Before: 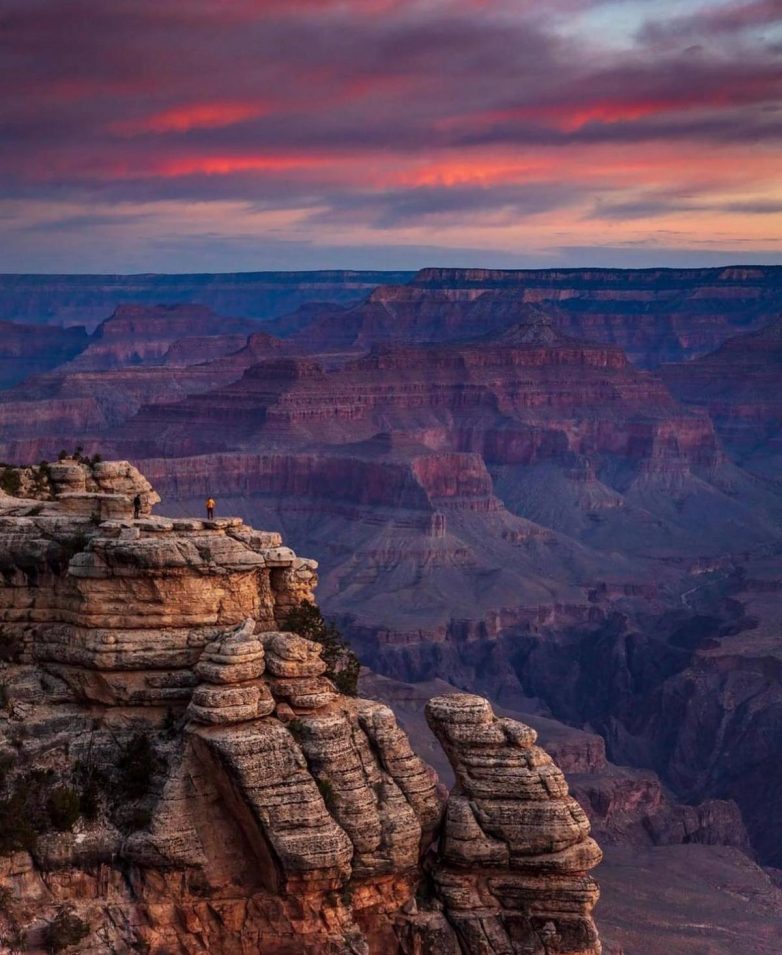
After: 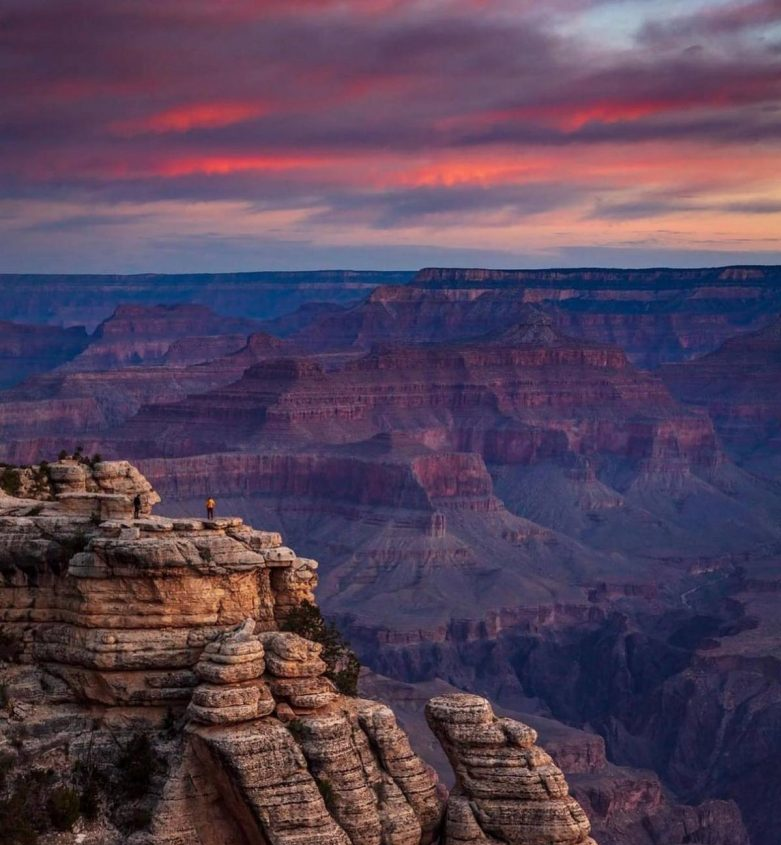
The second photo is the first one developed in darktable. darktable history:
crop and rotate: top 0%, bottom 11.428%
